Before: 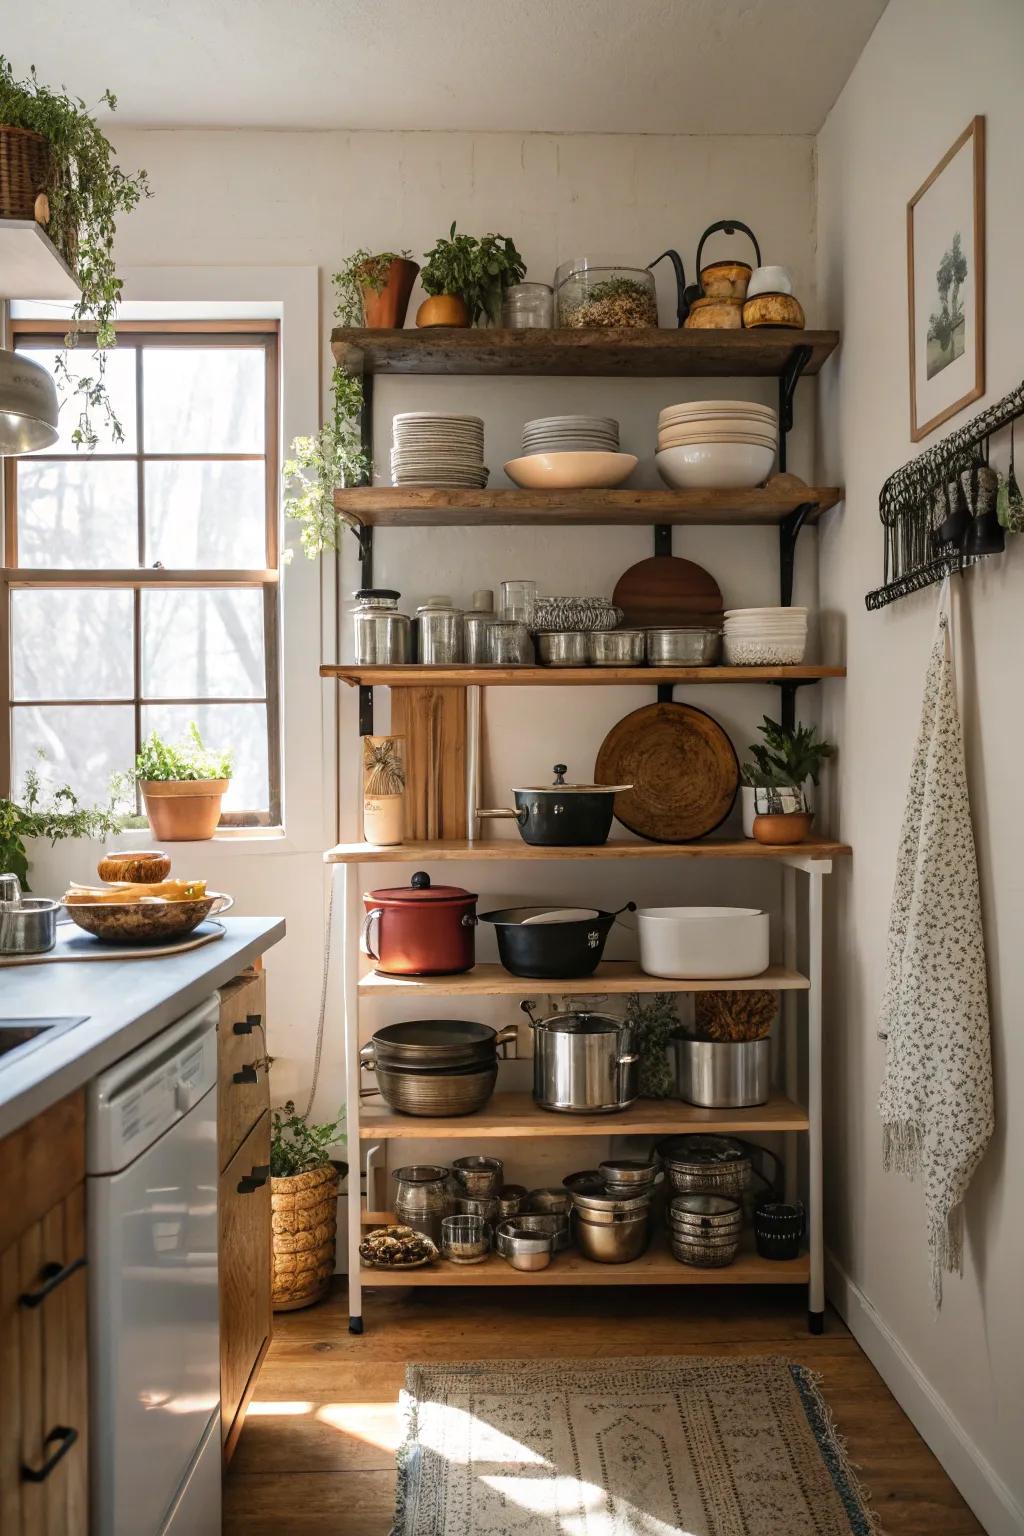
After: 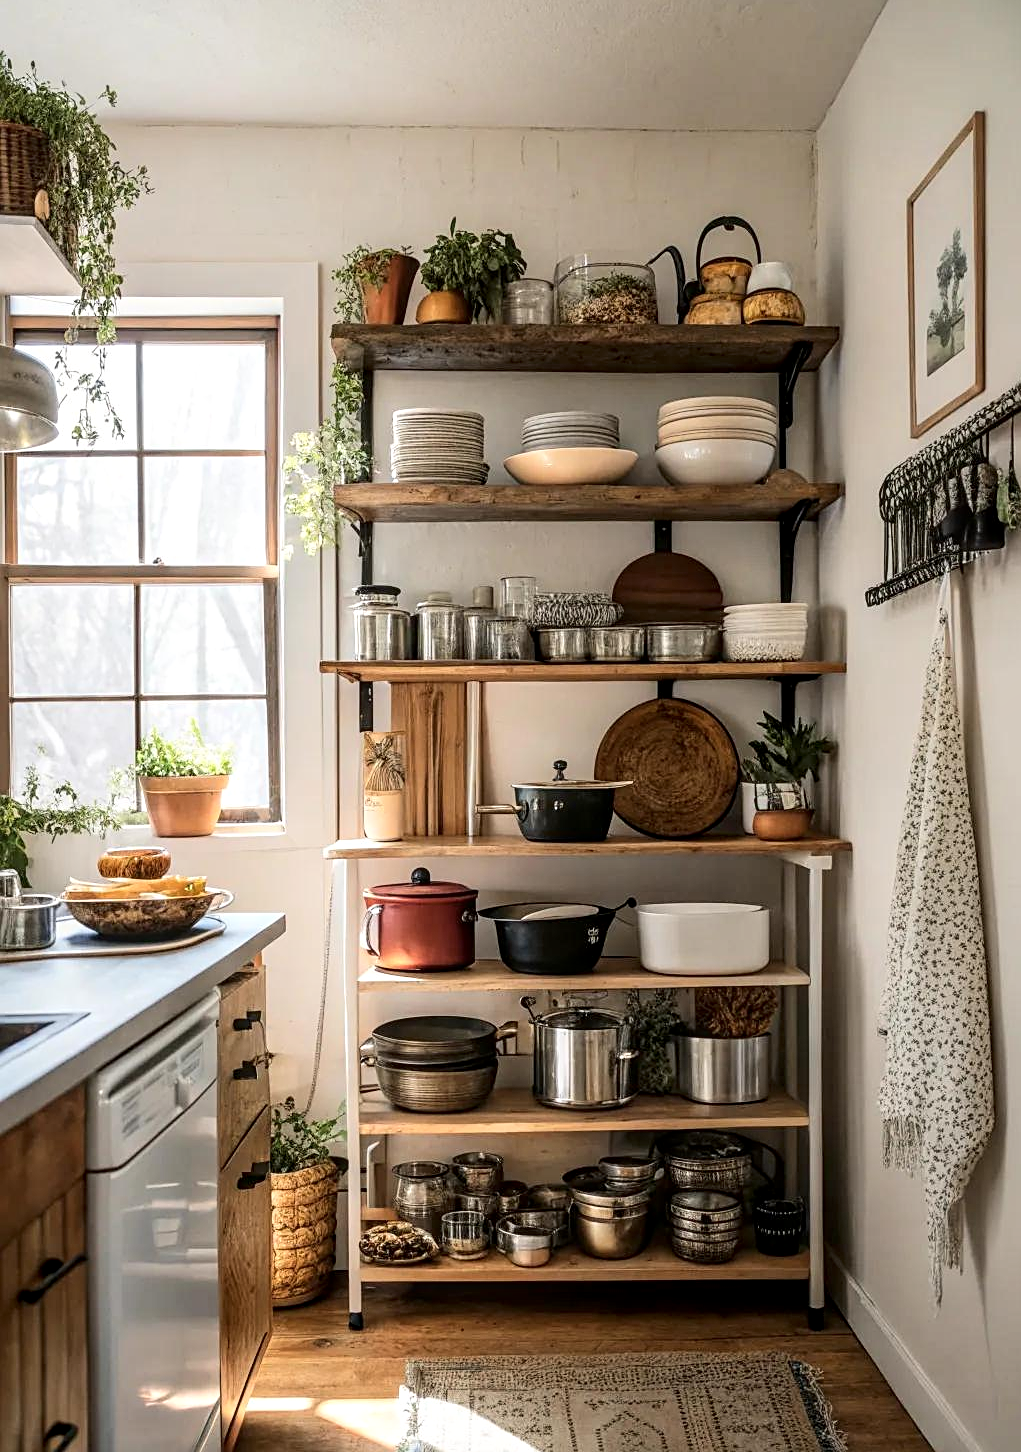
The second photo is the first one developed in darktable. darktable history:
local contrast: on, module defaults
crop: top 0.301%, right 0.259%, bottom 5.106%
sharpen: on, module defaults
tone curve: curves: ch0 [(0, 0) (0.004, 0.001) (0.133, 0.112) (0.325, 0.362) (0.832, 0.893) (1, 1)], color space Lab, independent channels, preserve colors none
